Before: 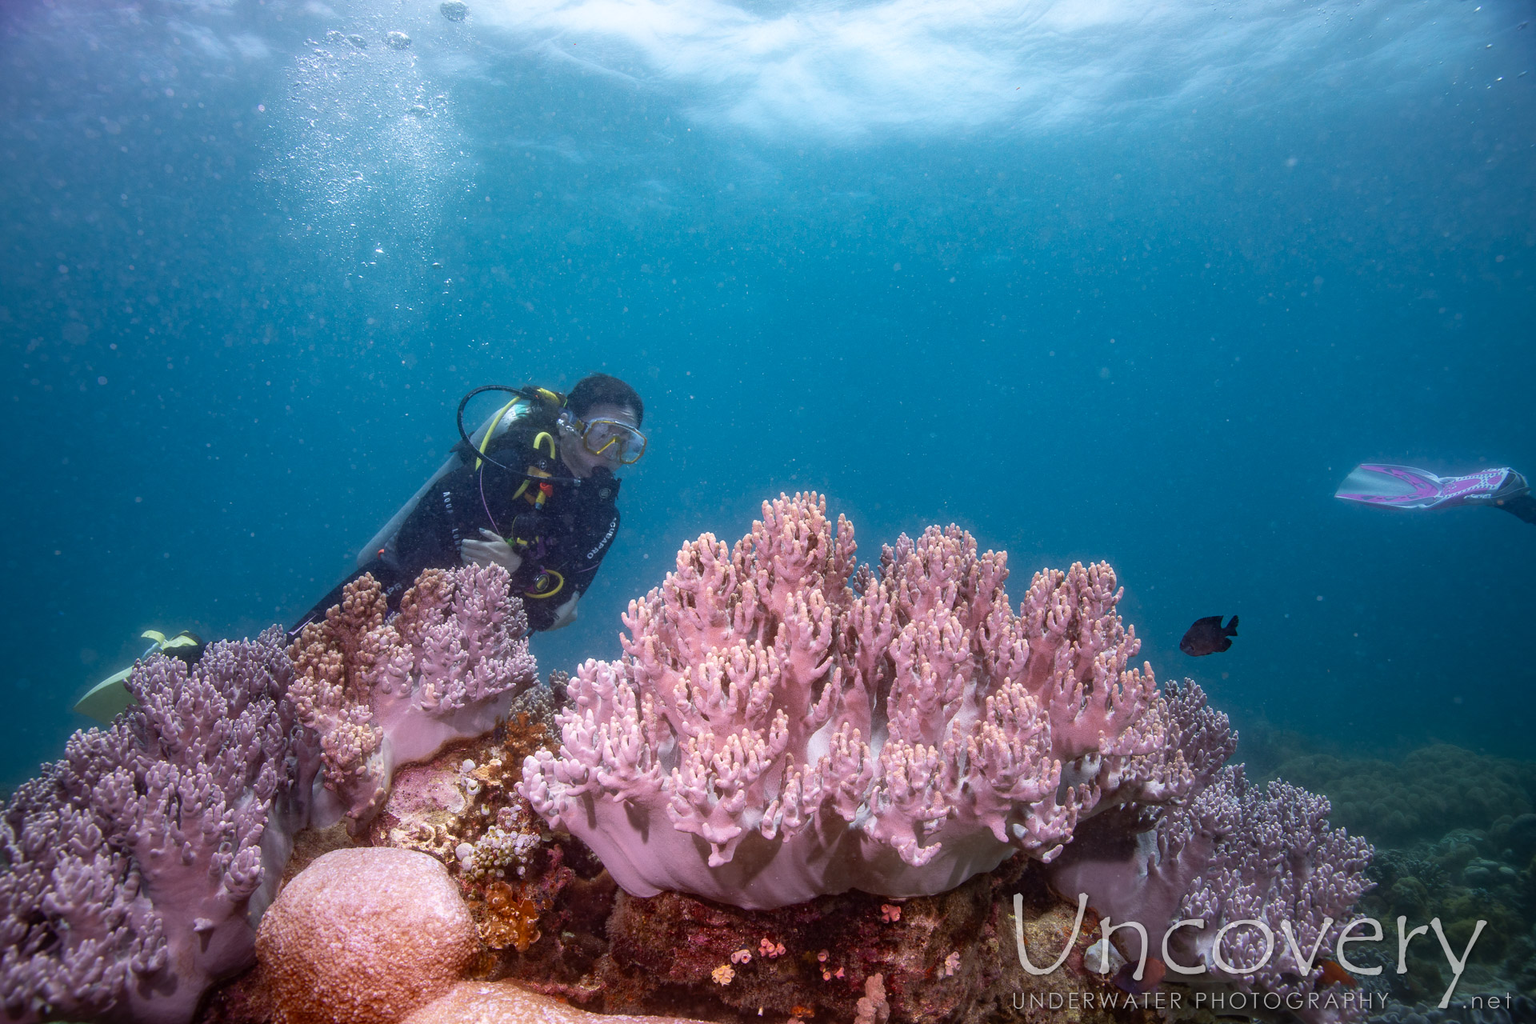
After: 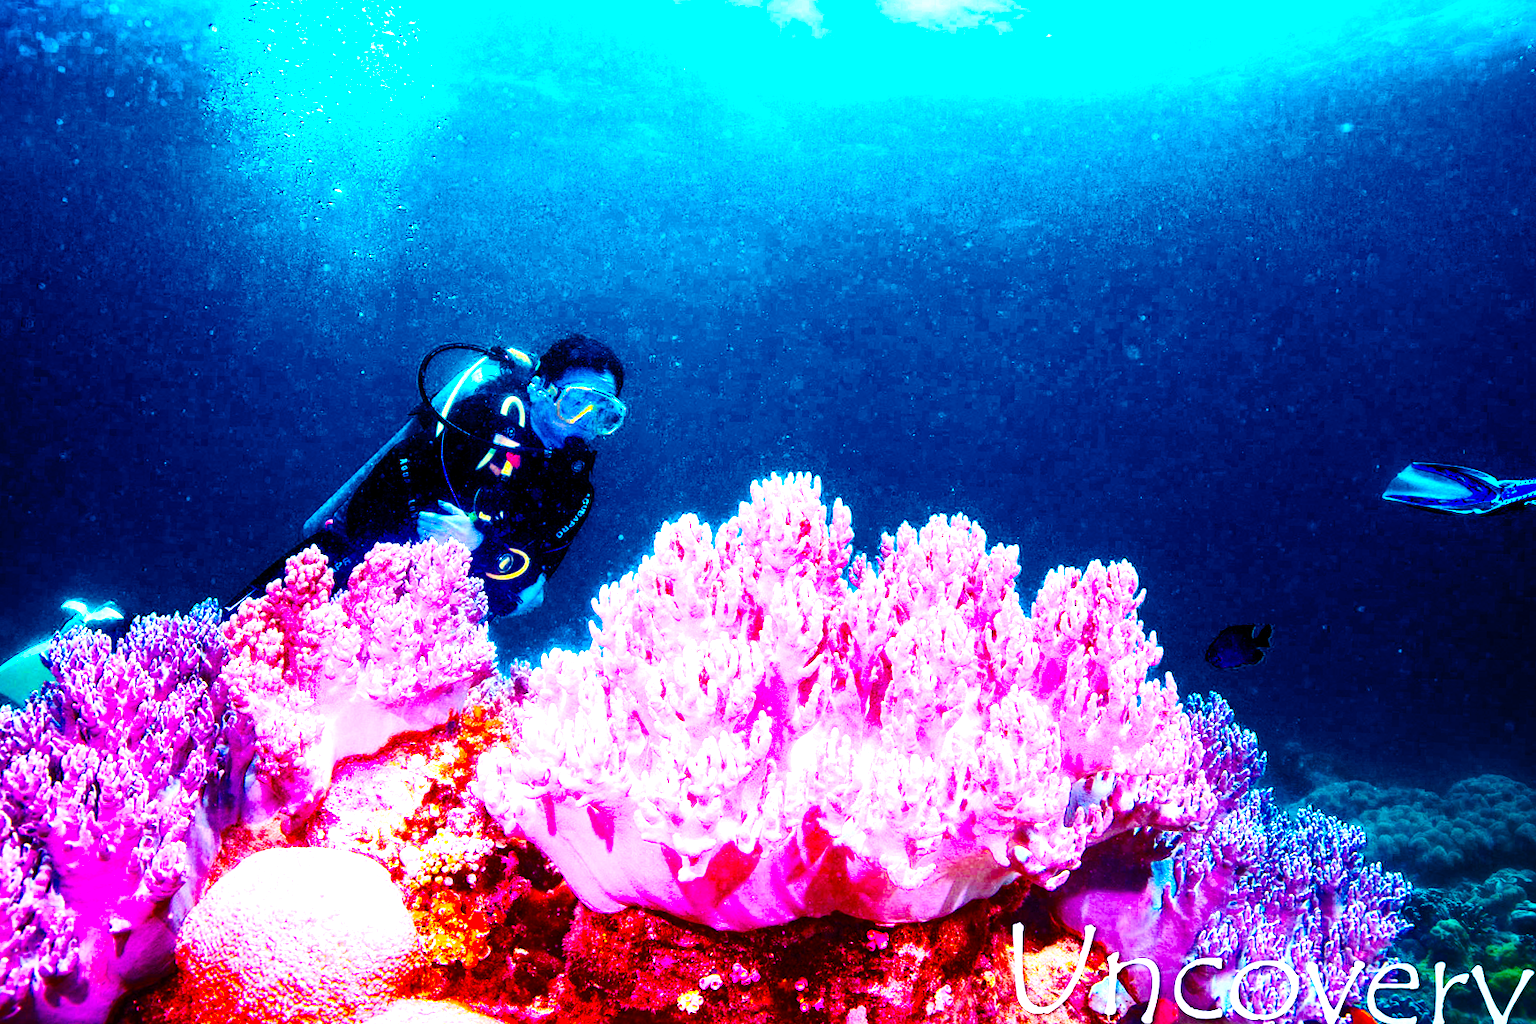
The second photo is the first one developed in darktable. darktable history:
color balance rgb: linear chroma grading › shadows 10%, linear chroma grading › highlights 10%, linear chroma grading › global chroma 15%, linear chroma grading › mid-tones 15%, perceptual saturation grading › global saturation 40%, perceptual saturation grading › highlights -25%, perceptual saturation grading › mid-tones 35%, perceptual saturation grading › shadows 35%, perceptual brilliance grading › global brilliance 11.29%, global vibrance 11.29%
exposure: black level correction 0, exposure 1.1 EV, compensate exposure bias true, compensate highlight preservation false
color calibration: output R [1.422, -0.35, -0.252, 0], output G [-0.238, 1.259, -0.084, 0], output B [-0.081, -0.196, 1.58, 0], output brightness [0.49, 0.671, -0.57, 0], illuminant same as pipeline (D50), adaptation none (bypass), saturation algorithm version 1 (2020)
crop and rotate: angle -1.96°, left 3.097%, top 4.154%, right 1.586%, bottom 0.529%
base curve: curves: ch0 [(0, 0) (0.036, 0.025) (0.121, 0.166) (0.206, 0.329) (0.605, 0.79) (1, 1)], preserve colors none
tone equalizer: -8 EV -0.417 EV, -7 EV -0.389 EV, -6 EV -0.333 EV, -5 EV -0.222 EV, -3 EV 0.222 EV, -2 EV 0.333 EV, -1 EV 0.389 EV, +0 EV 0.417 EV, edges refinement/feathering 500, mask exposure compensation -1.25 EV, preserve details no
contrast brightness saturation: contrast 0.22, brightness -0.19, saturation 0.24
